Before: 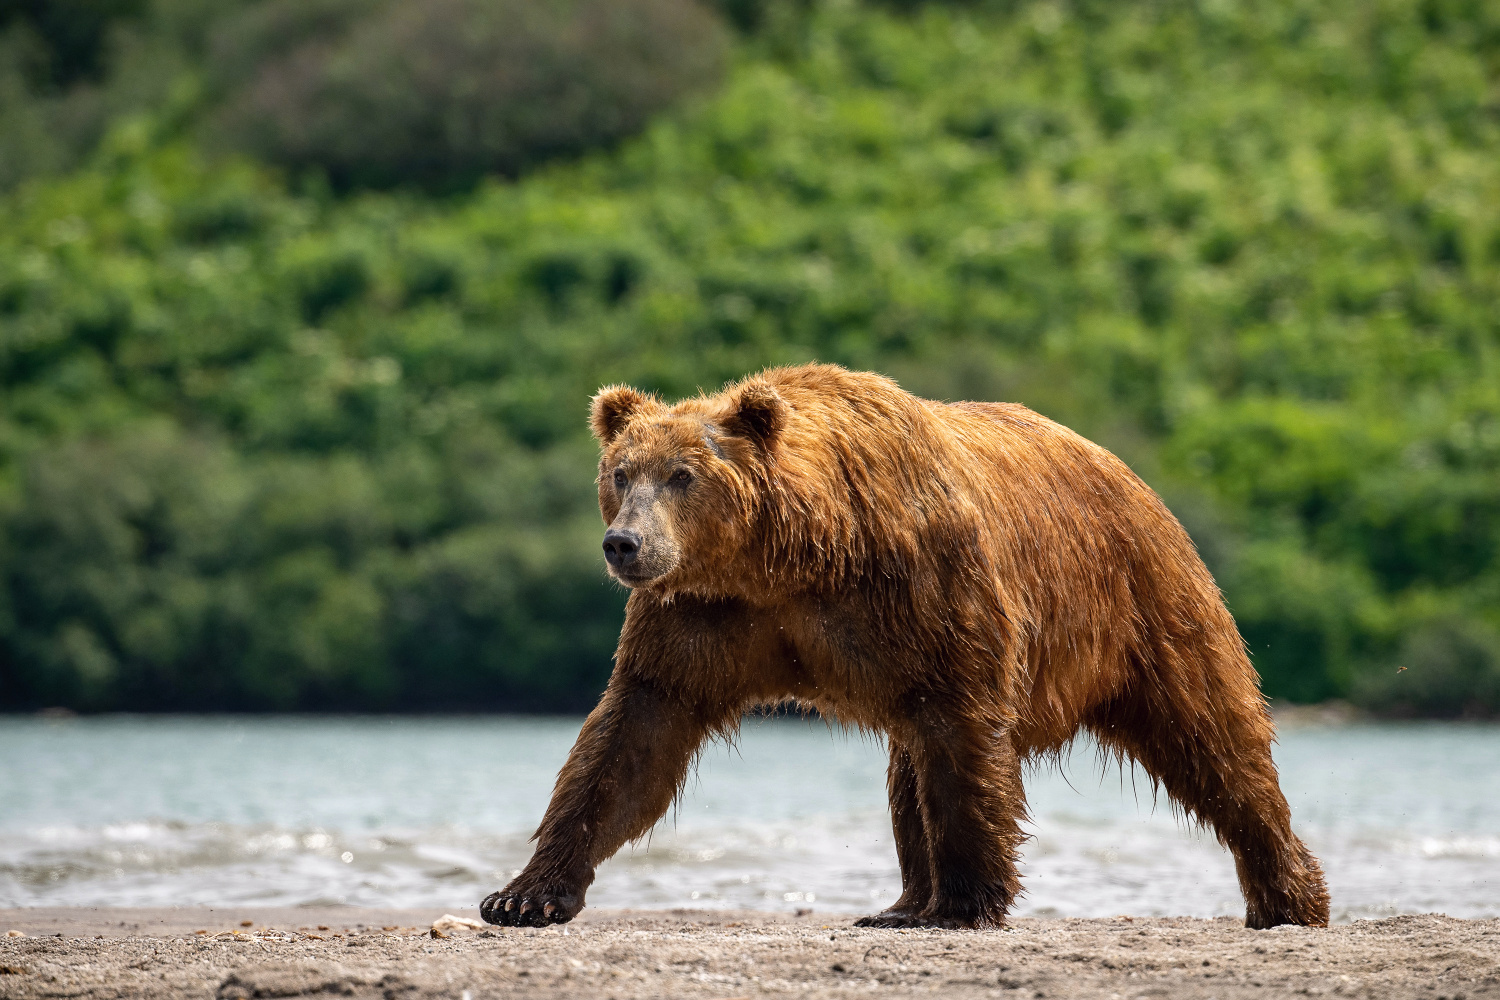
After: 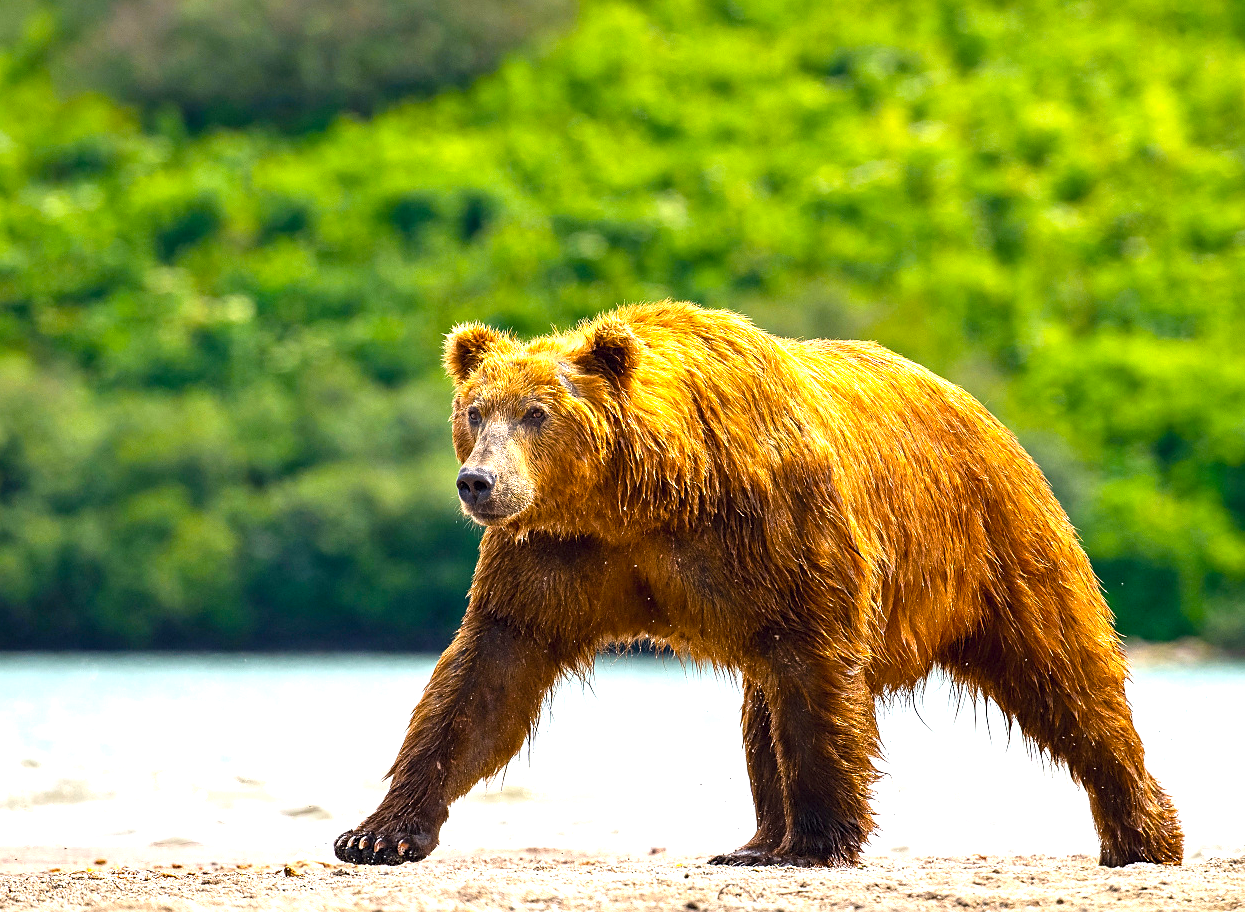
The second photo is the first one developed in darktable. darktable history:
color balance rgb: perceptual saturation grading › global saturation 19.6%, global vibrance 41.779%
exposure: black level correction 0, exposure 1.2 EV, compensate exposure bias true, compensate highlight preservation false
crop: left 9.783%, top 6.25%, right 7.195%, bottom 2.471%
sharpen: radius 1.46, amount 0.394, threshold 1.158
